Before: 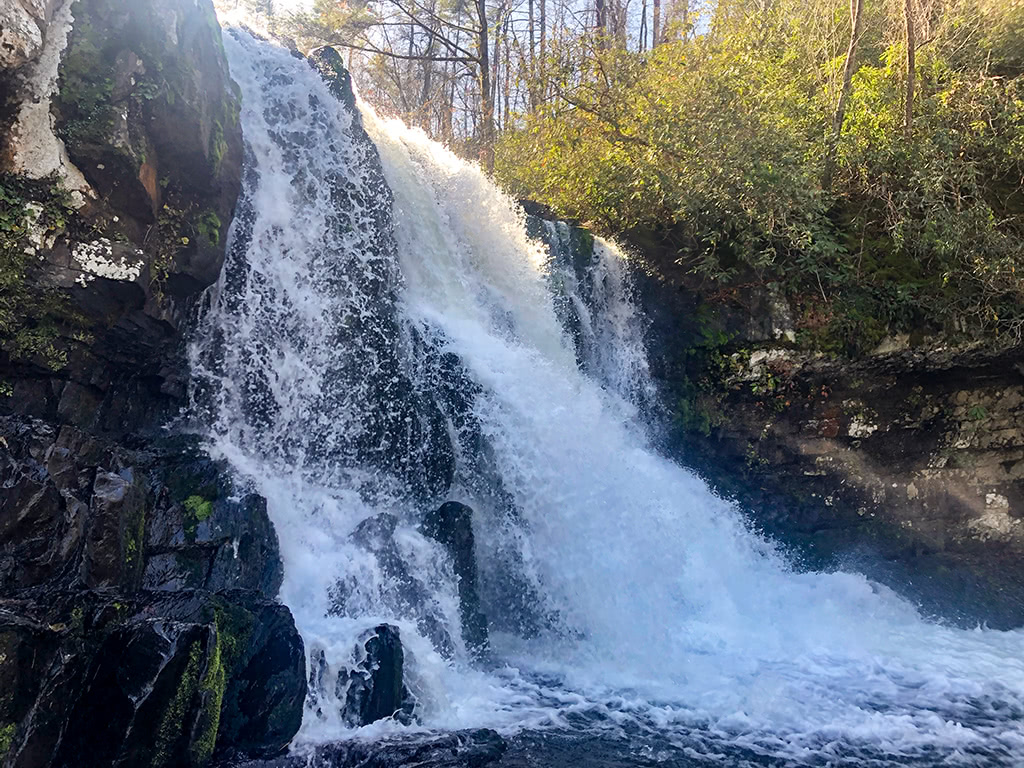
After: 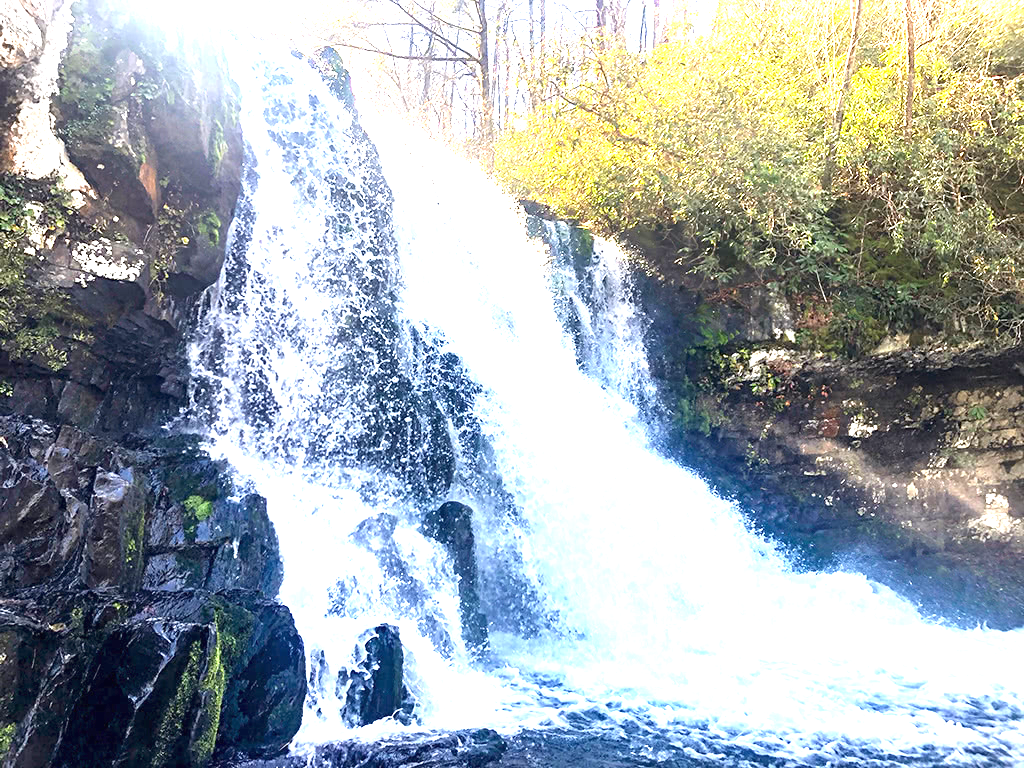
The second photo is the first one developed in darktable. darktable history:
exposure: black level correction 0, exposure 1.973 EV, compensate exposure bias true
